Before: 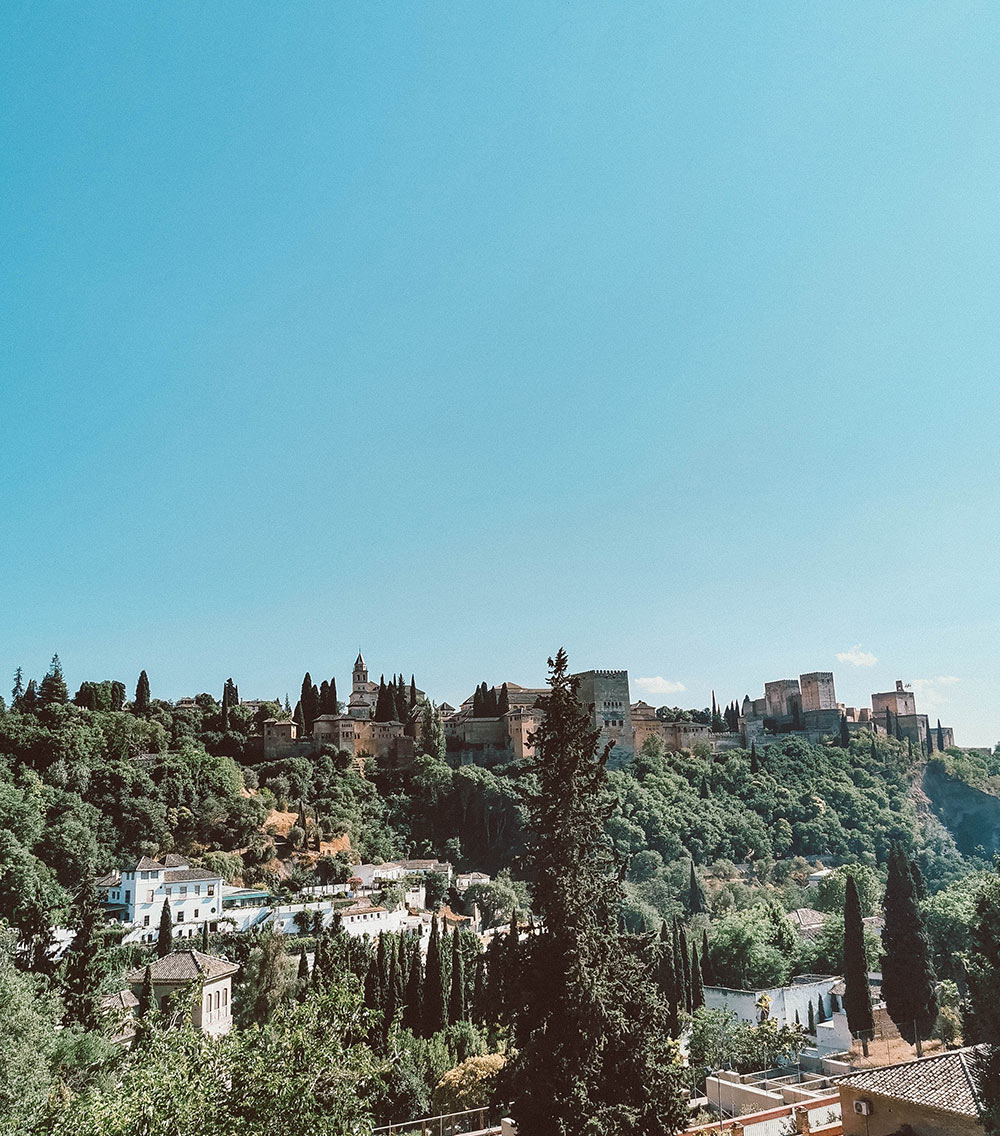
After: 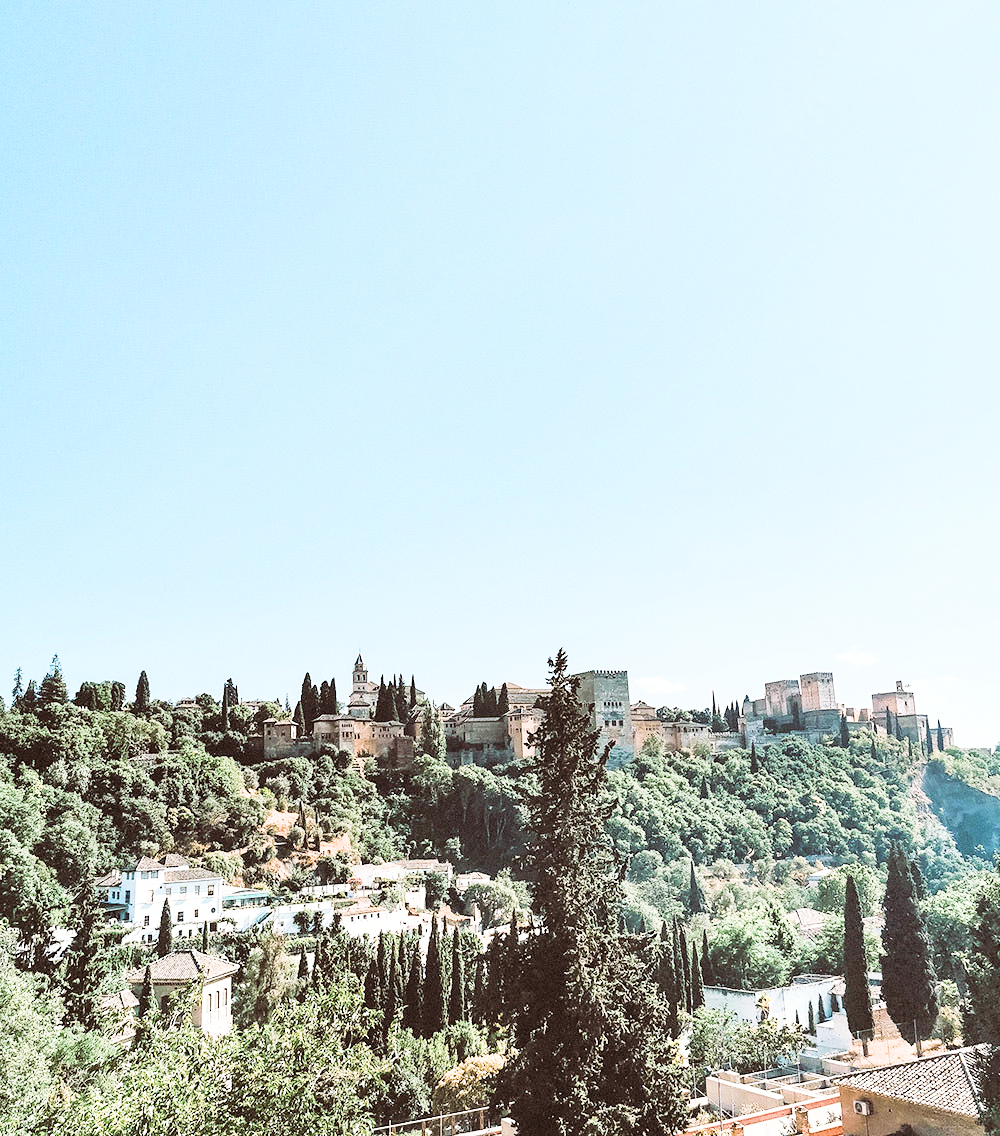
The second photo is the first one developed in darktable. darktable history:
exposure: black level correction 0, exposure 1.741 EV, compensate exposure bias true, compensate highlight preservation false
filmic rgb: black relative exposure -5 EV, hardness 2.88, contrast 1.3, highlights saturation mix -30%
